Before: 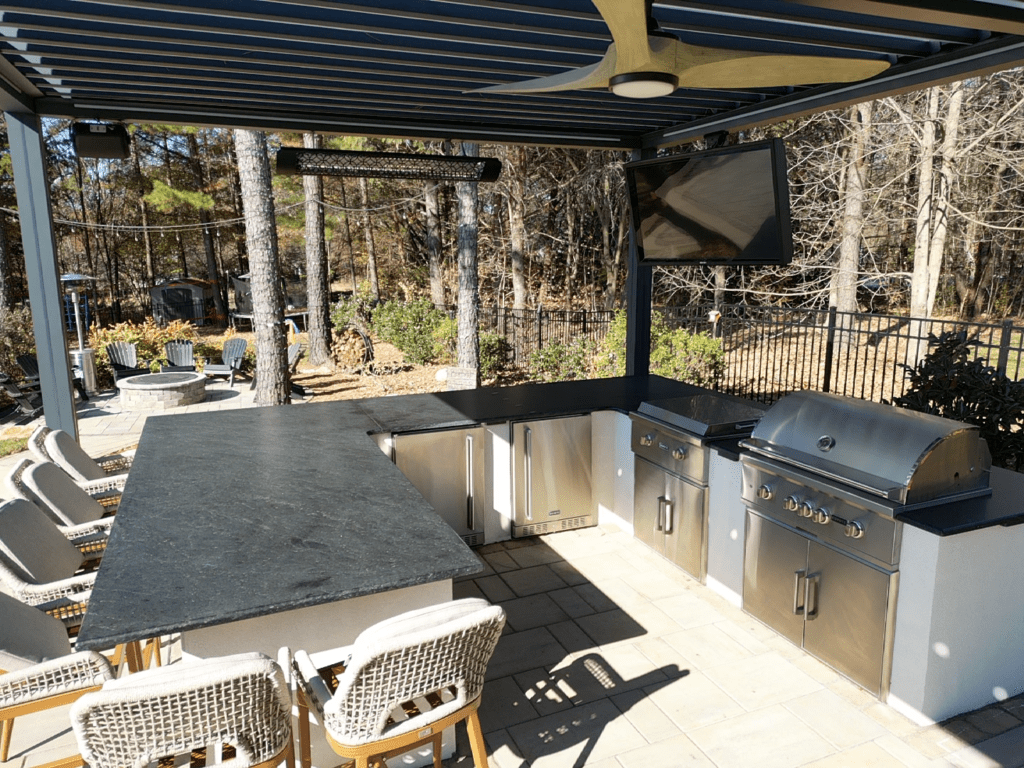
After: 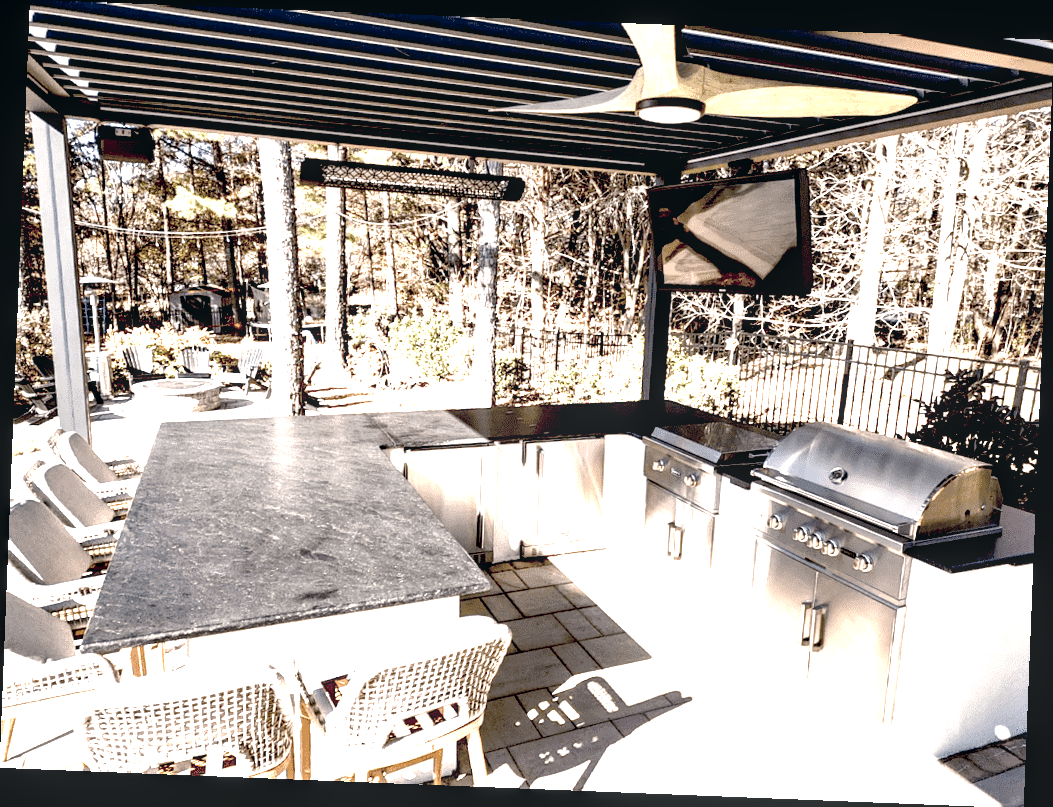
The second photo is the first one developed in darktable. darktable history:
rotate and perspective: rotation 2.27°, automatic cropping off
color zones: curves: ch0 [(0, 0.6) (0.129, 0.585) (0.193, 0.596) (0.429, 0.5) (0.571, 0.5) (0.714, 0.5) (0.857, 0.5) (1, 0.6)]; ch1 [(0, 0.453) (0.112, 0.245) (0.213, 0.252) (0.429, 0.233) (0.571, 0.231) (0.683, 0.242) (0.857, 0.296) (1, 0.453)]
color balance: lift [1, 1.015, 1.004, 0.985], gamma [1, 0.958, 0.971, 1.042], gain [1, 0.956, 0.977, 1.044]
color correction: highlights a* 5.38, highlights b* 5.3, shadows a* -4.26, shadows b* -5.11
exposure: black level correction 0.016, exposure 1.774 EV, compensate highlight preservation false
white balance: red 1.127, blue 0.943
local contrast: on, module defaults
contrast equalizer: octaves 7, y [[0.524 ×6], [0.512 ×6], [0.379 ×6], [0 ×6], [0 ×6]]
